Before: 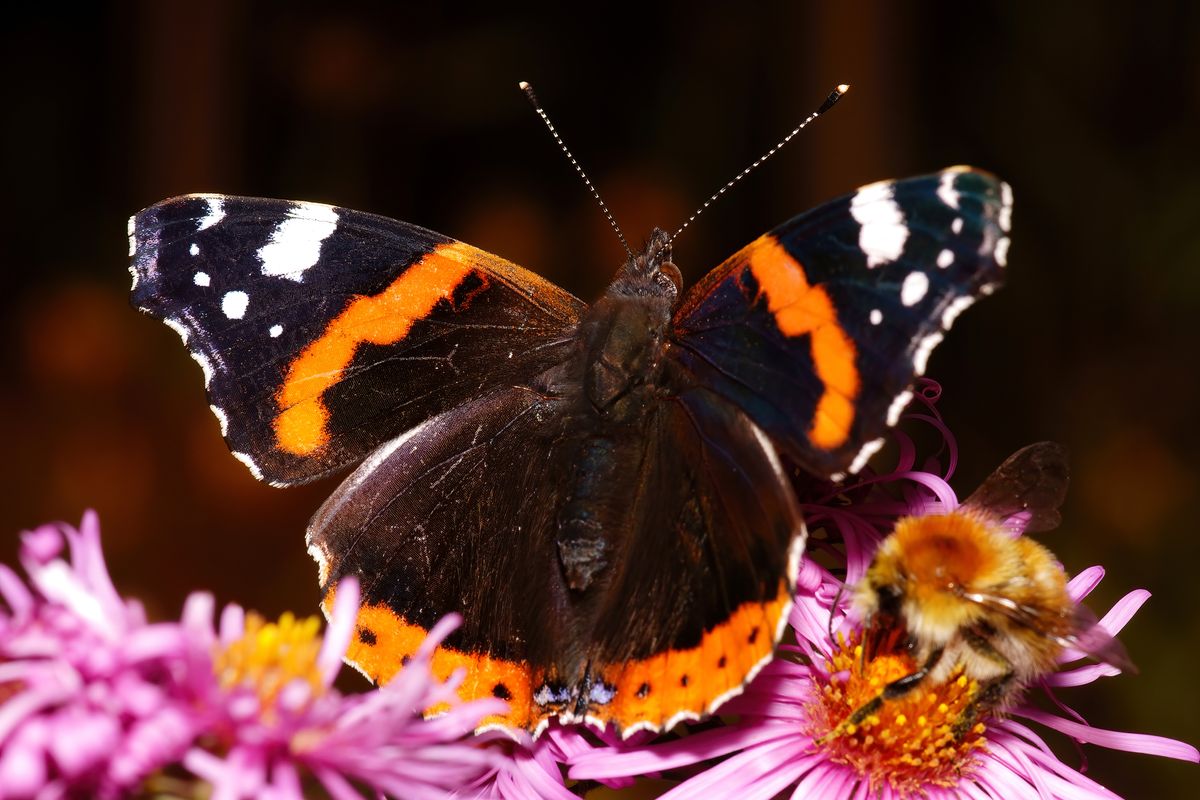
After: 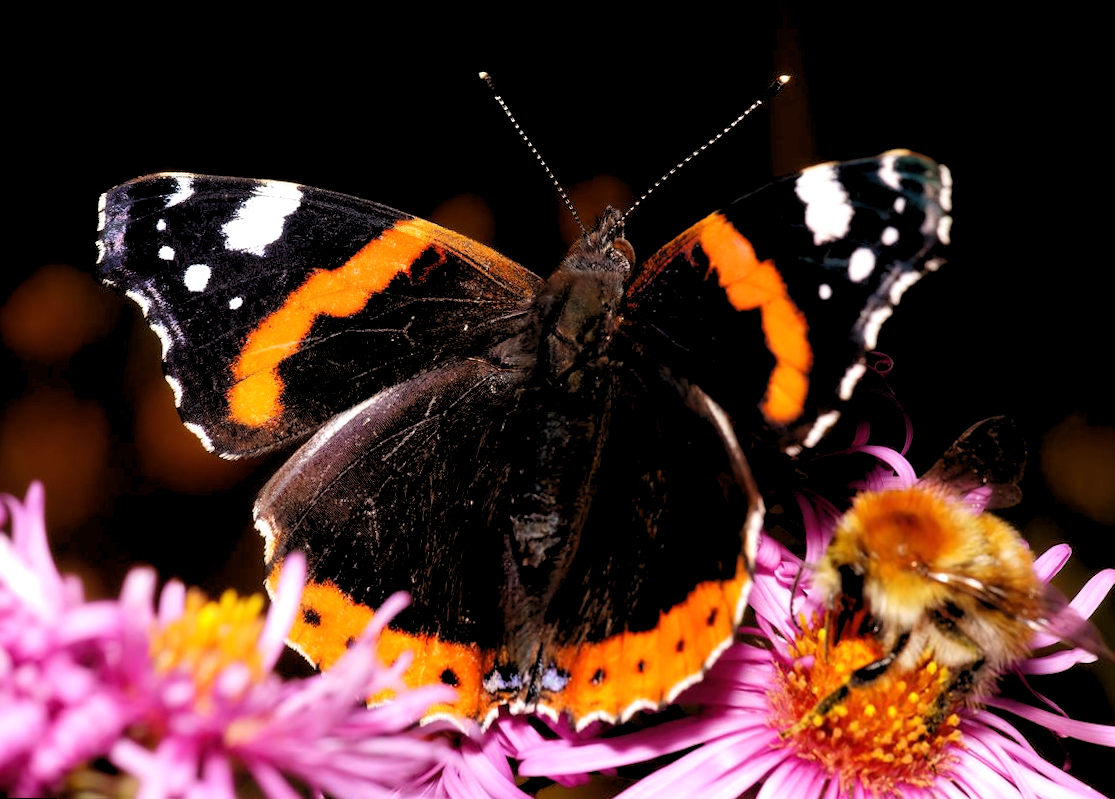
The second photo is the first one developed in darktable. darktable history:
rotate and perspective: rotation 0.215°, lens shift (vertical) -0.139, crop left 0.069, crop right 0.939, crop top 0.002, crop bottom 0.996
rgb levels: levels [[0.013, 0.434, 0.89], [0, 0.5, 1], [0, 0.5, 1]]
